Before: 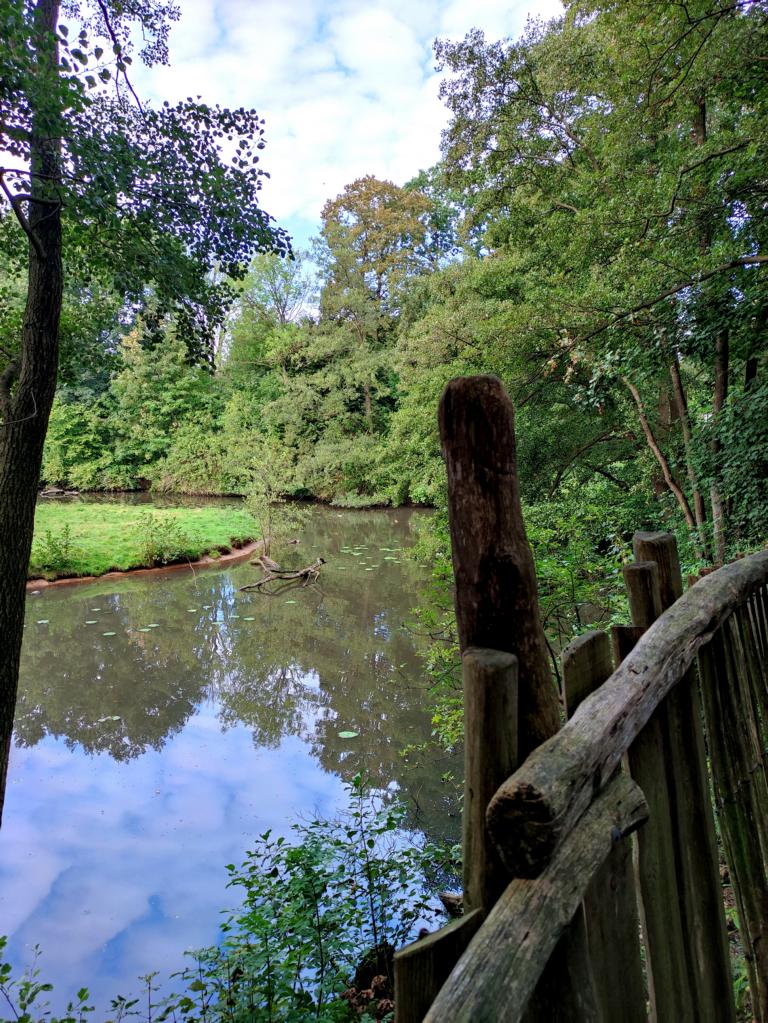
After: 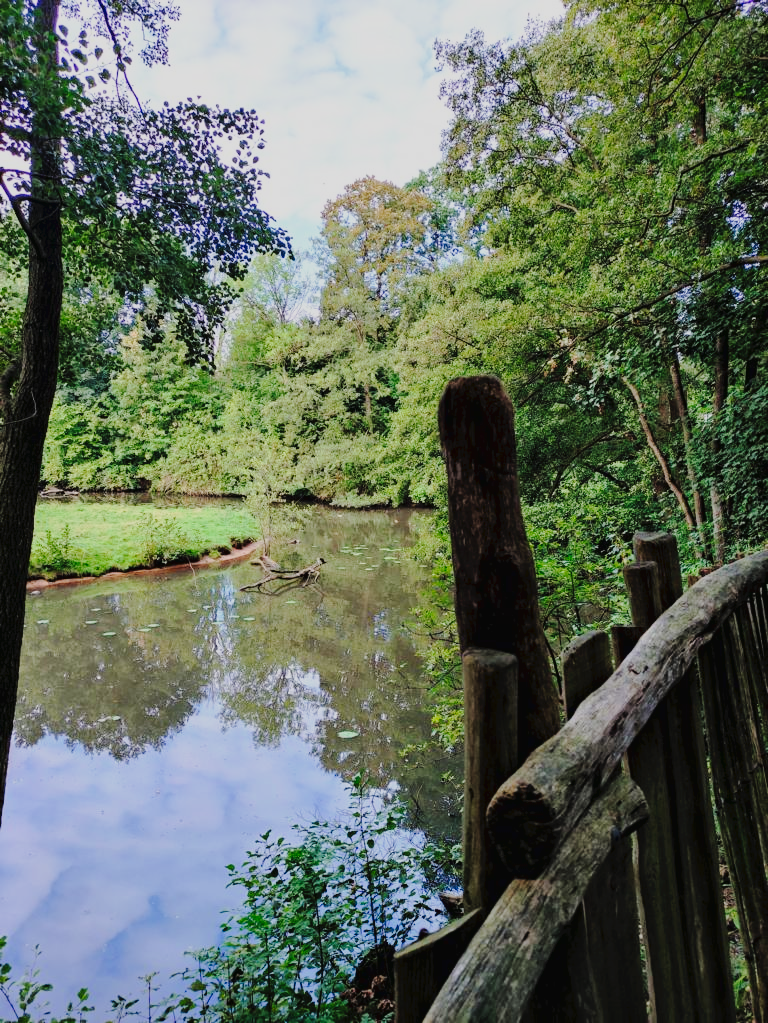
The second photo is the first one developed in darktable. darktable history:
filmic rgb: black relative exposure -7.65 EV, white relative exposure 4.56 EV, threshold 6 EV, hardness 3.61, iterations of high-quality reconstruction 0, enable highlight reconstruction true
tone curve: curves: ch0 [(0, 0) (0.003, 0.031) (0.011, 0.041) (0.025, 0.054) (0.044, 0.06) (0.069, 0.083) (0.1, 0.108) (0.136, 0.135) (0.177, 0.179) (0.224, 0.231) (0.277, 0.294) (0.335, 0.378) (0.399, 0.463) (0.468, 0.552) (0.543, 0.627) (0.623, 0.694) (0.709, 0.776) (0.801, 0.849) (0.898, 0.905) (1, 1)], preserve colors none
